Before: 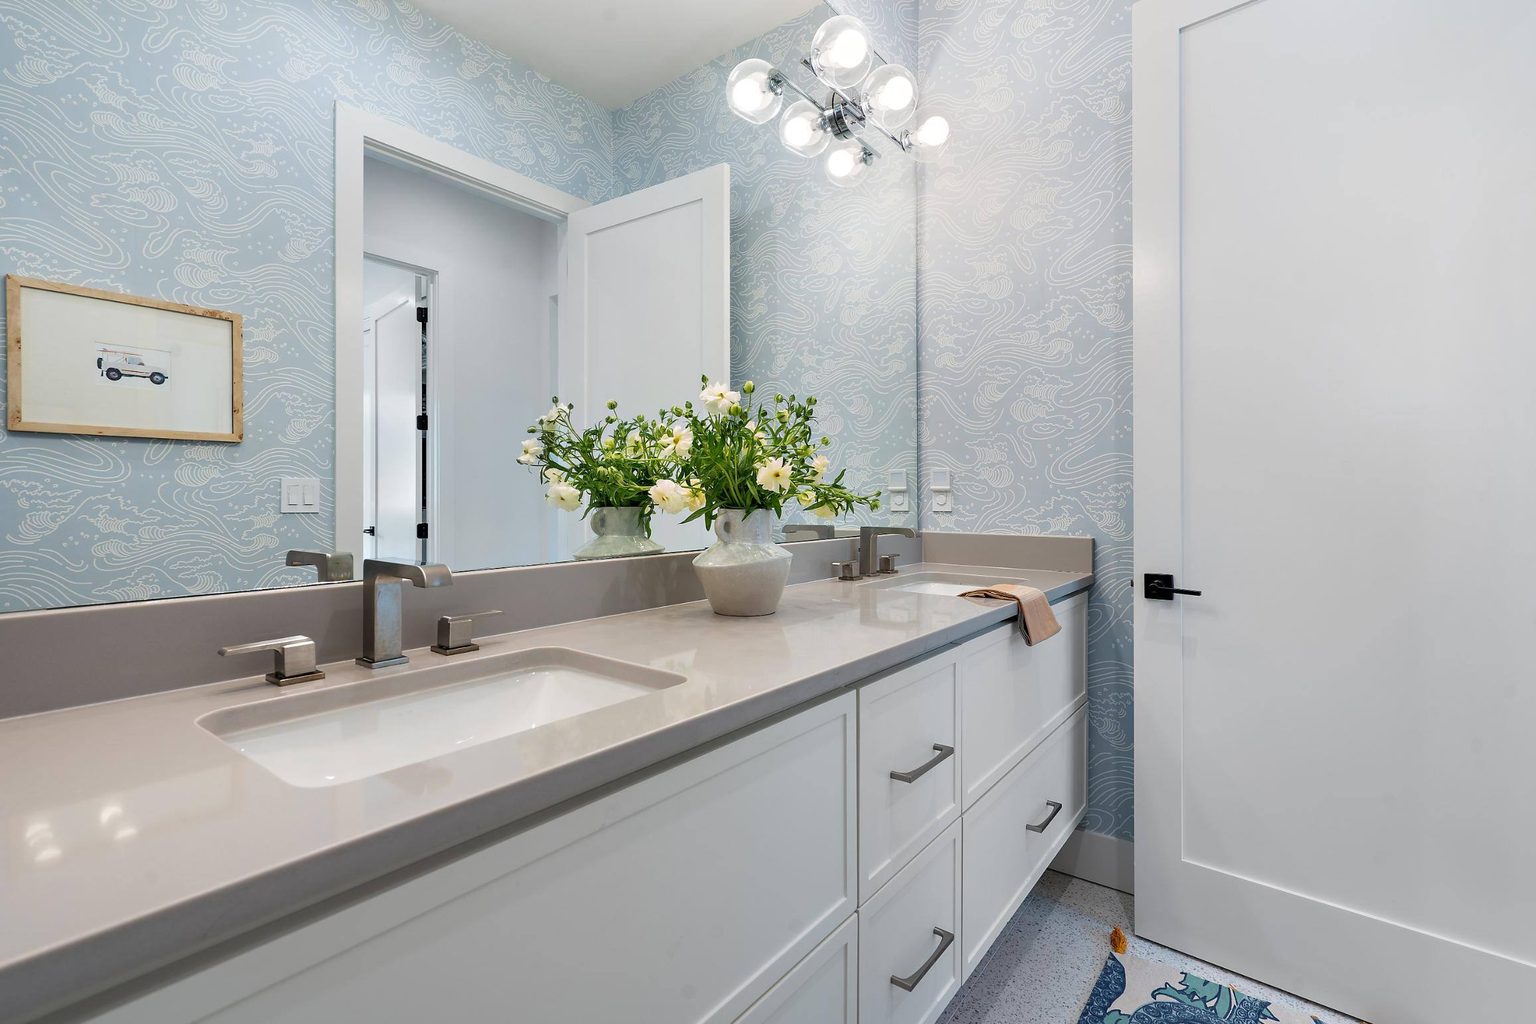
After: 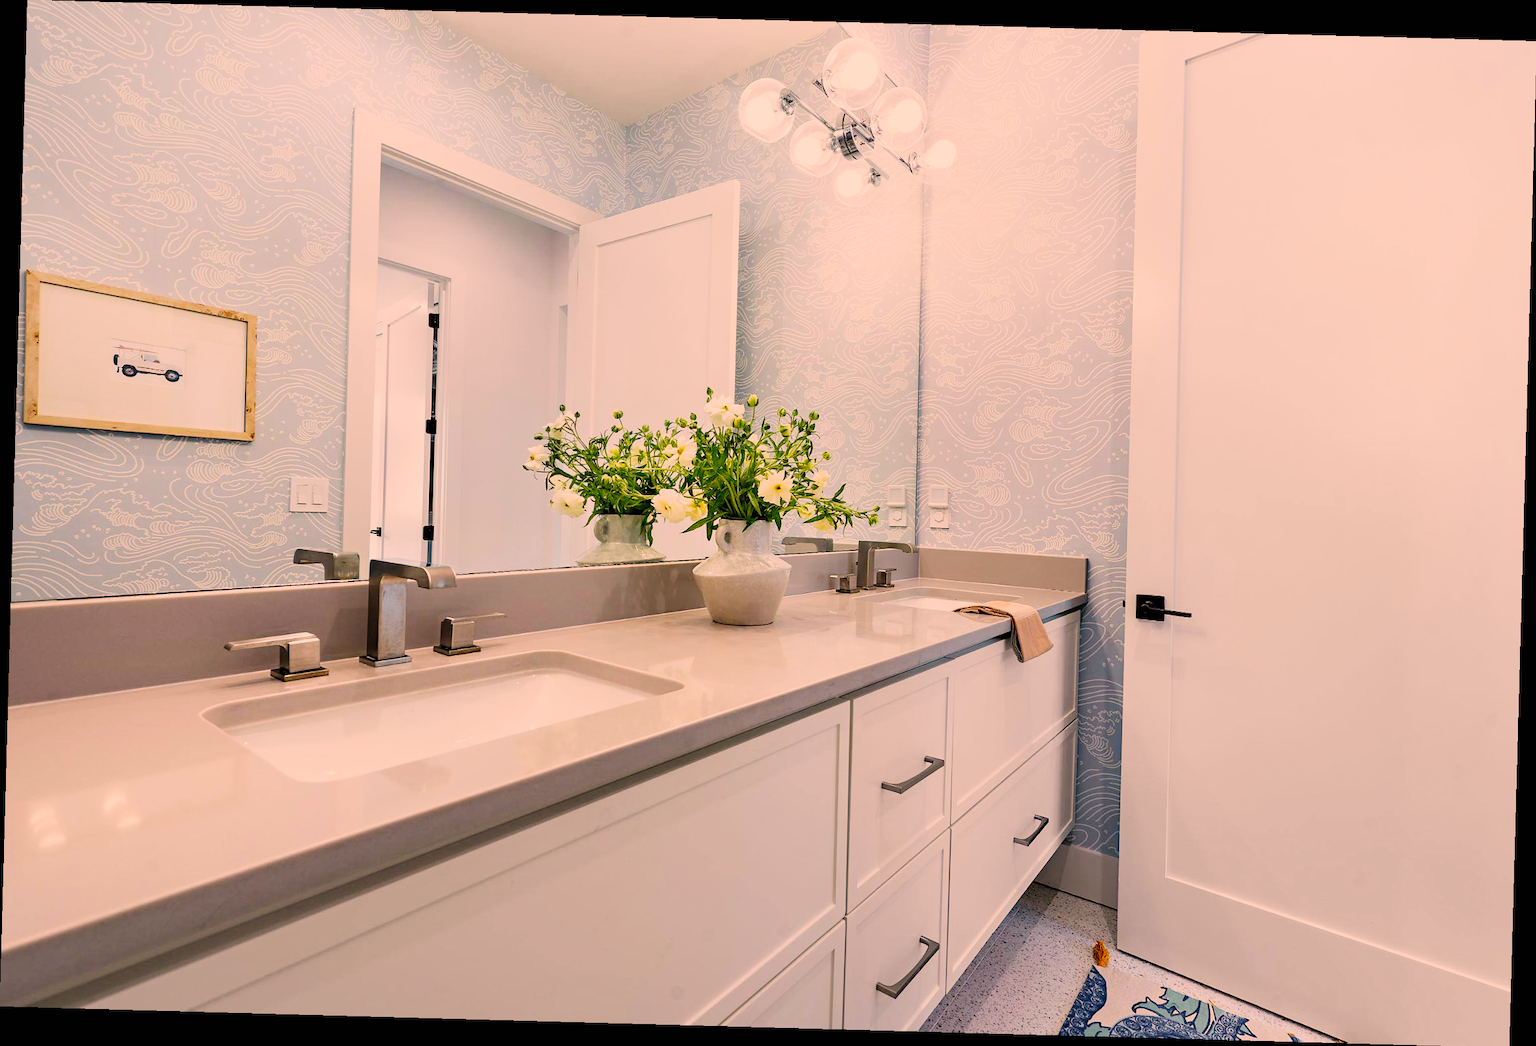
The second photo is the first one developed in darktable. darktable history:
crop and rotate: angle -1.57°
filmic rgb: black relative exposure -7.65 EV, white relative exposure 4.56 EV, hardness 3.61, preserve chrominance no, color science v5 (2021)
contrast brightness saturation: contrast 0.2, brightness 0.156, saturation 0.228
color correction: highlights a* 17.9, highlights b* 19
haze removal: compatibility mode true, adaptive false
